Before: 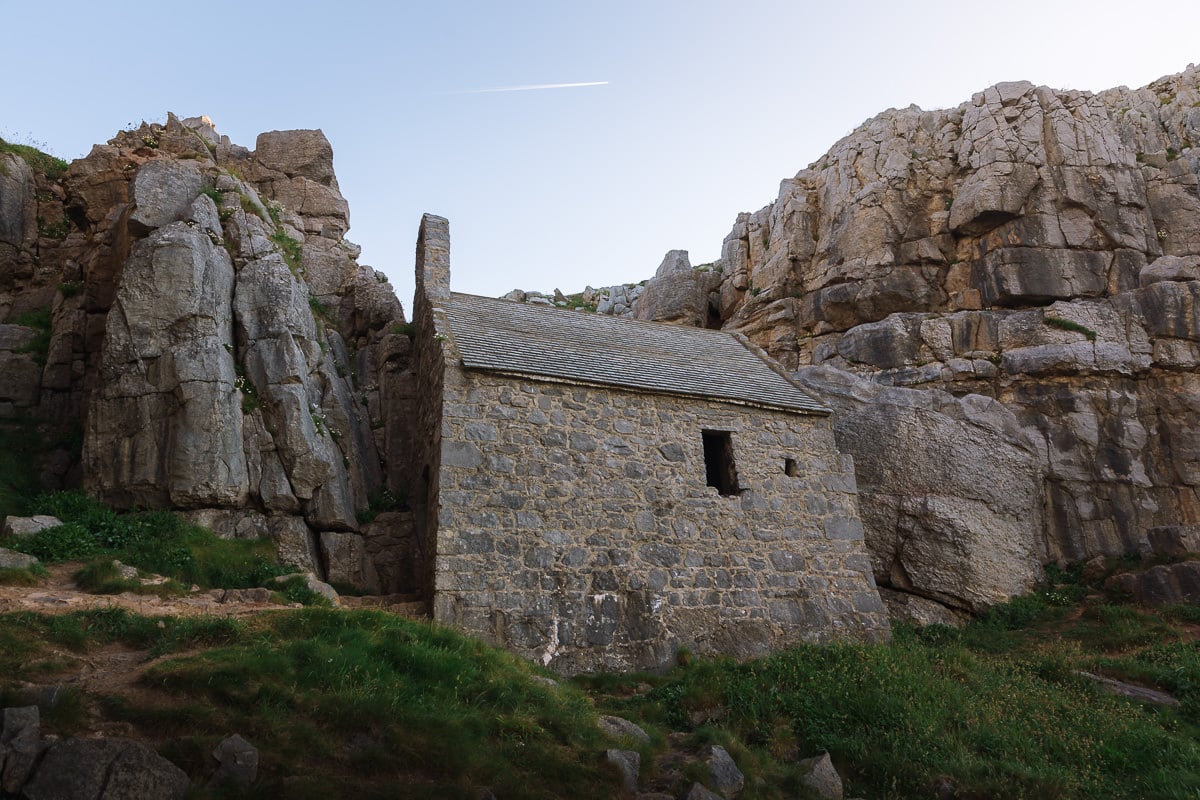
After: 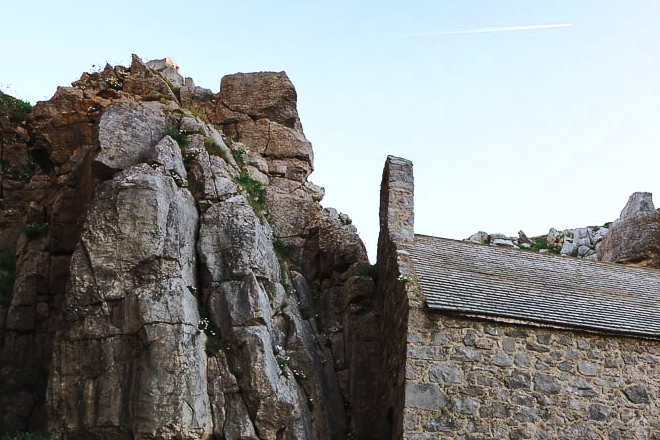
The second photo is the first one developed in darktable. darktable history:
exposure: exposure -0.063 EV, compensate exposure bias true, compensate highlight preservation false
crop and rotate: left 3.031%, top 7.432%, right 41.923%, bottom 37.553%
contrast brightness saturation: contrast 0.197, brightness 0.165, saturation 0.22
color zones: curves: ch0 [(0, 0.5) (0.125, 0.4) (0.25, 0.5) (0.375, 0.4) (0.5, 0.4) (0.625, 0.6) (0.75, 0.6) (0.875, 0.5)]; ch1 [(0, 0.35) (0.125, 0.45) (0.25, 0.35) (0.375, 0.35) (0.5, 0.35) (0.625, 0.35) (0.75, 0.45) (0.875, 0.35)]; ch2 [(0, 0.6) (0.125, 0.5) (0.25, 0.5) (0.375, 0.6) (0.5, 0.6) (0.625, 0.5) (0.75, 0.5) (0.875, 0.5)]
shadows and highlights: highlights color adjustment 78.63%, low approximation 0.01, soften with gaussian
tone equalizer: on, module defaults
base curve: curves: ch0 [(0, 0) (0.073, 0.04) (0.157, 0.139) (0.492, 0.492) (0.758, 0.758) (1, 1)], preserve colors none
